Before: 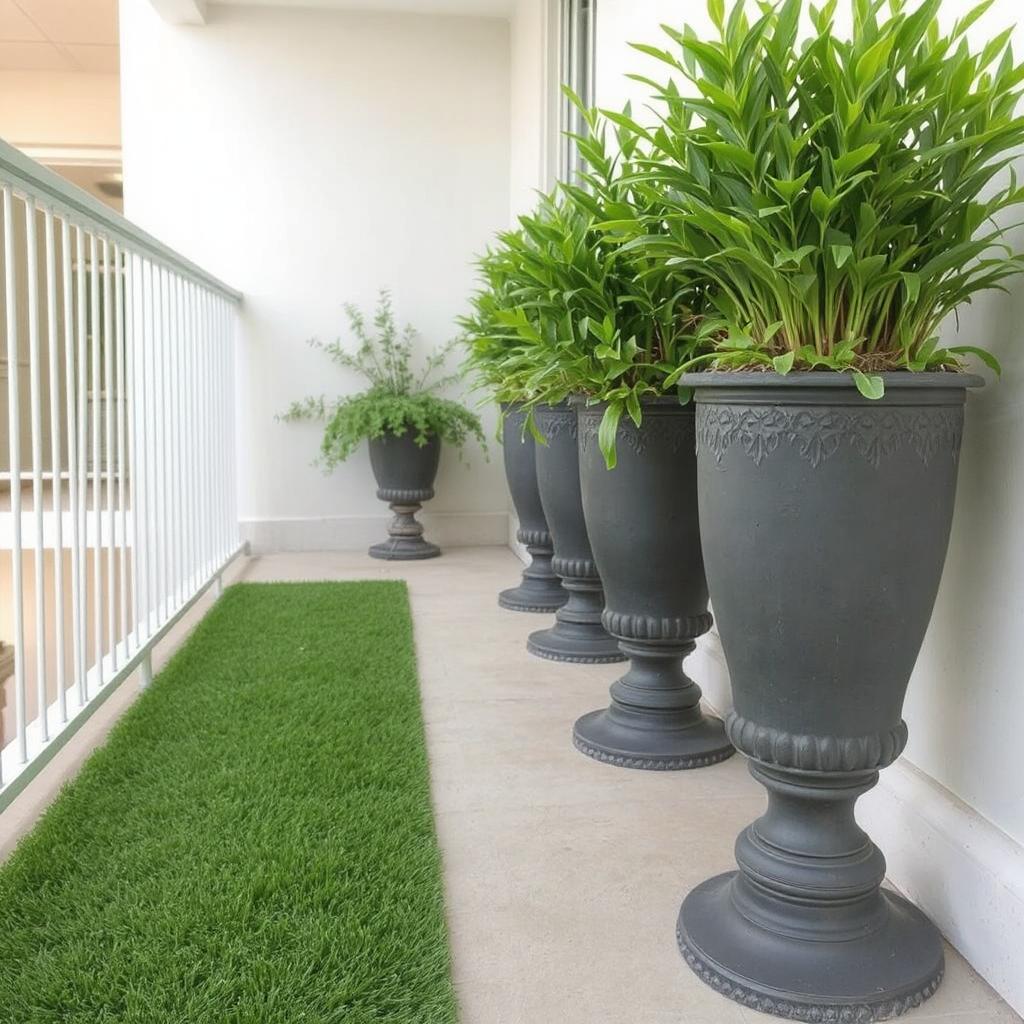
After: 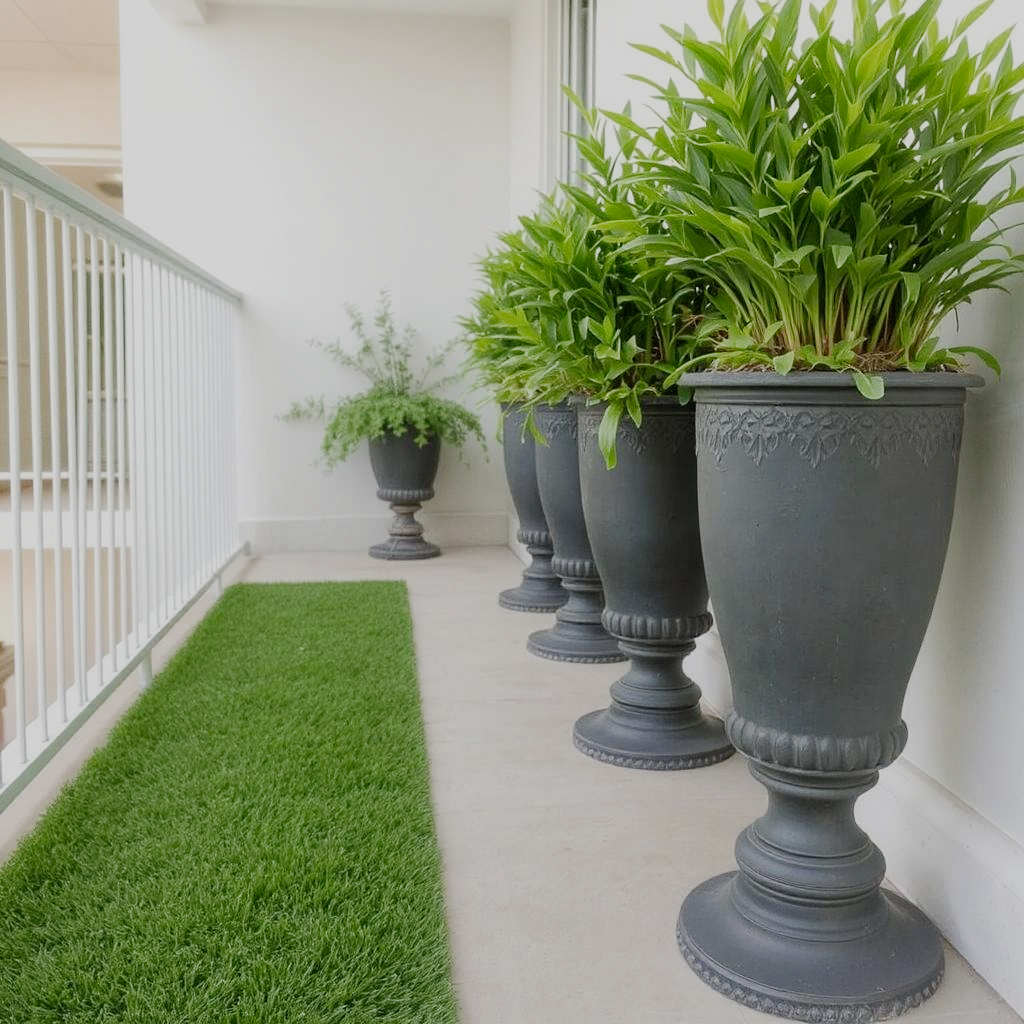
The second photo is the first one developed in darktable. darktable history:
filmic rgb: black relative exposure -7.65 EV, white relative exposure 4.56 EV, hardness 3.61, add noise in highlights 0, preserve chrominance no, color science v3 (2019), use custom middle-gray values true, contrast in highlights soft
